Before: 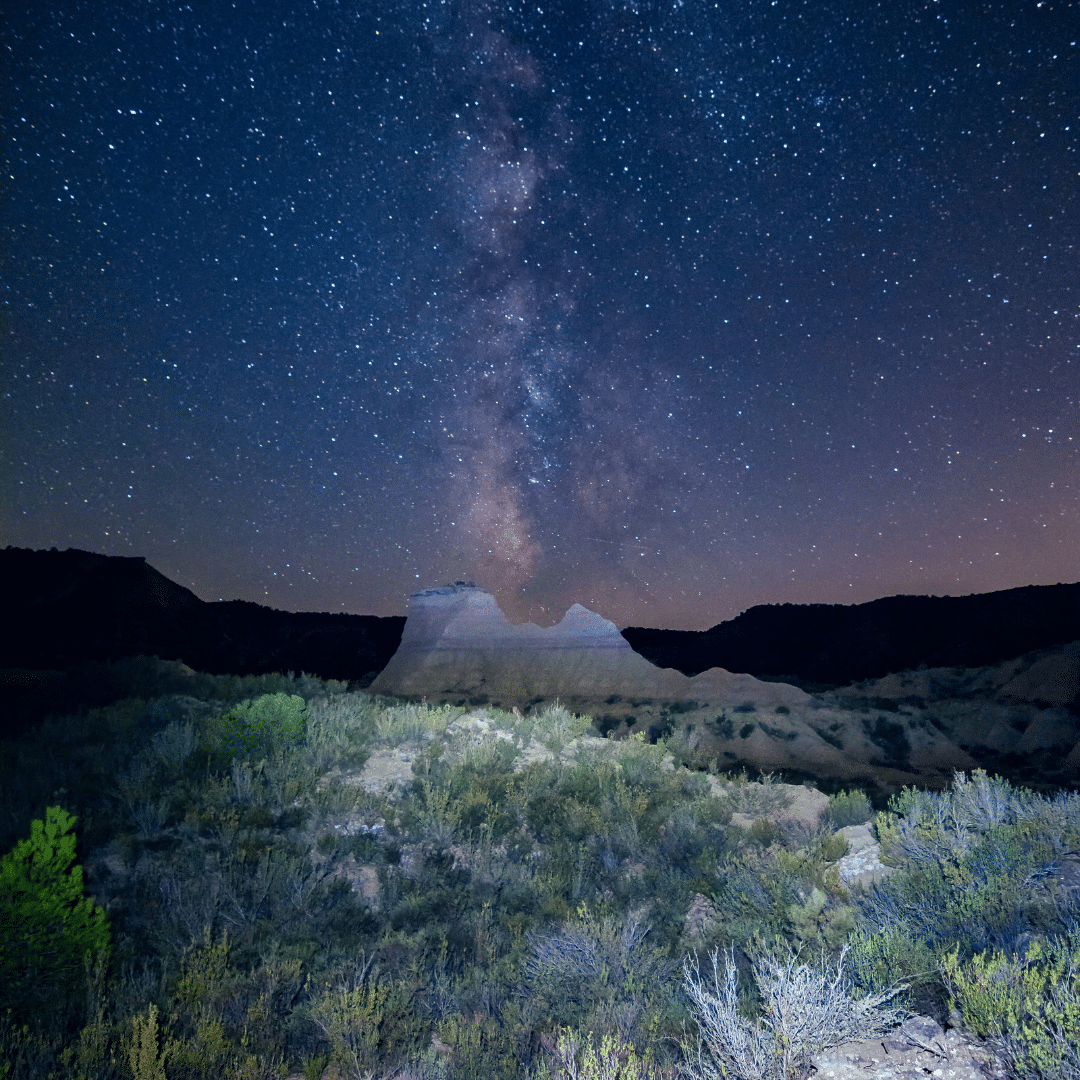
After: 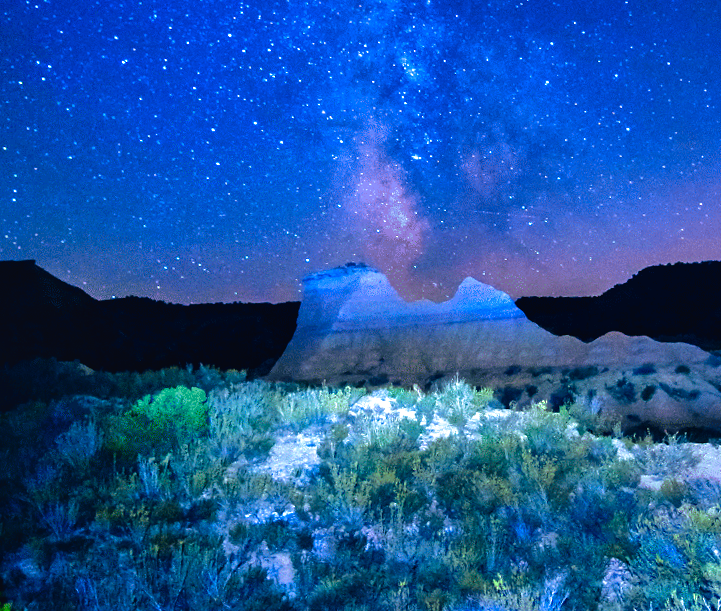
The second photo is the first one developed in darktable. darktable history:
exposure: black level correction 0, exposure 1 EV, compensate highlight preservation false
contrast brightness saturation: contrast -0.19, saturation 0.19
rgb curve: curves: ch0 [(0, 0) (0.175, 0.154) (0.785, 0.663) (1, 1)]
tone curve: curves: ch0 [(0, 0) (0.003, 0.001) (0.011, 0.002) (0.025, 0.002) (0.044, 0.006) (0.069, 0.01) (0.1, 0.017) (0.136, 0.023) (0.177, 0.038) (0.224, 0.066) (0.277, 0.118) (0.335, 0.185) (0.399, 0.264) (0.468, 0.365) (0.543, 0.475) (0.623, 0.606) (0.709, 0.759) (0.801, 0.923) (0.898, 0.999) (1, 1)], preserve colors none
rotate and perspective: rotation -4.2°, shear 0.006, automatic cropping off
color calibration: illuminant as shot in camera, x 0.37, y 0.382, temperature 4313.32 K
crop: left 13.312%, top 31.28%, right 24.627%, bottom 15.582%
shadows and highlights: soften with gaussian
